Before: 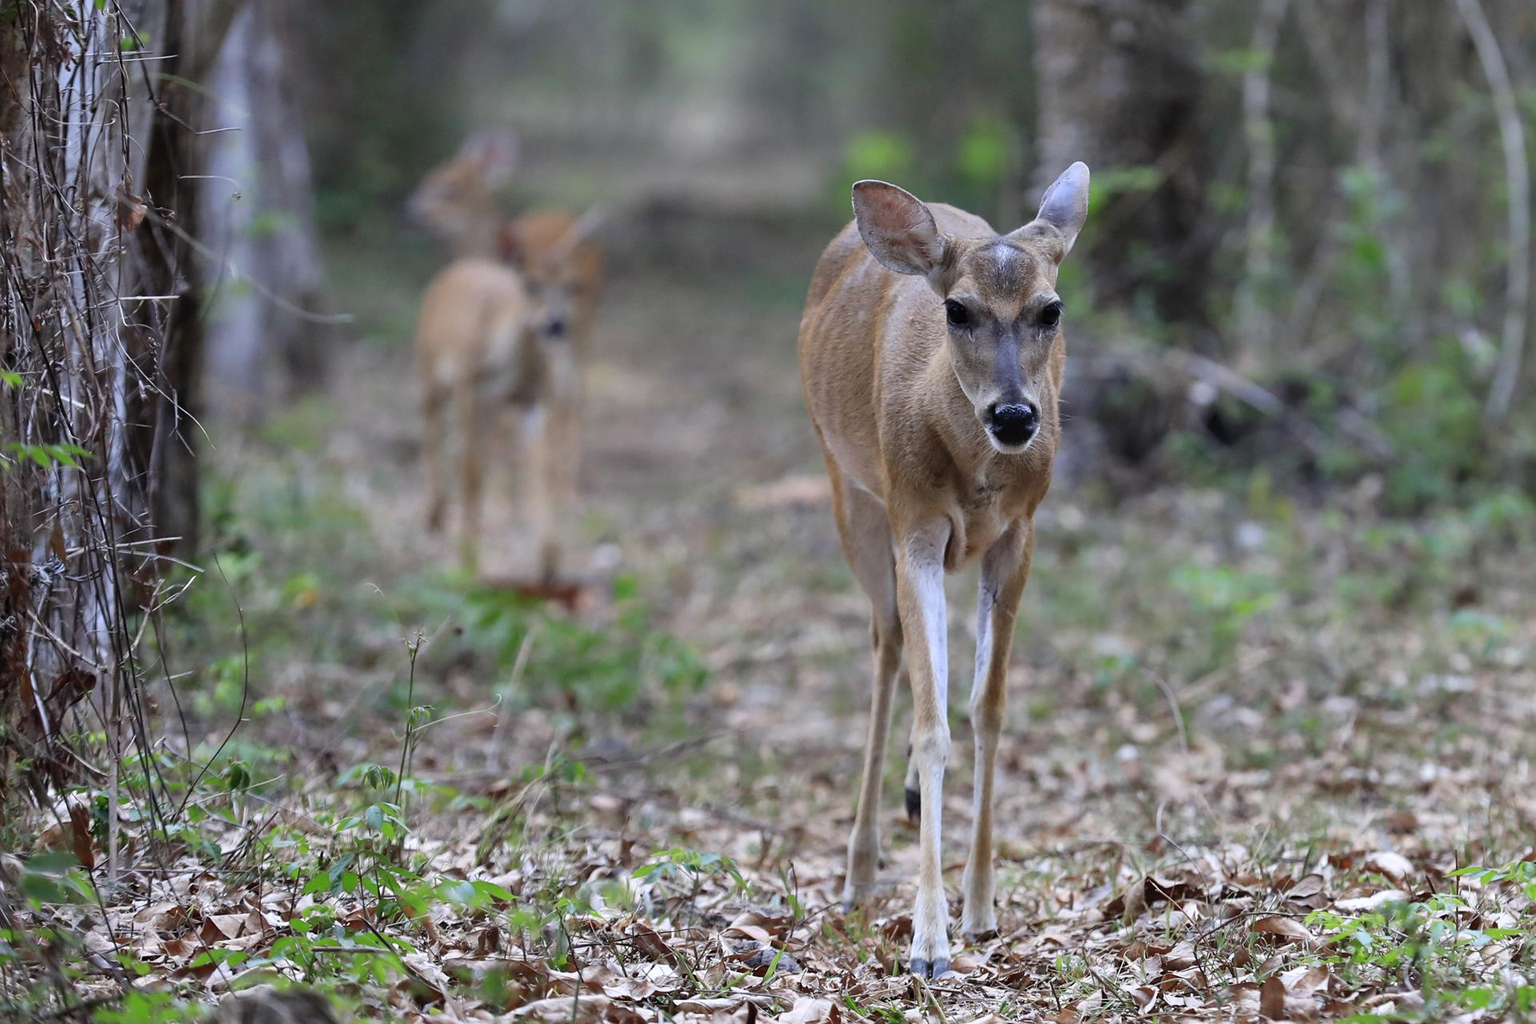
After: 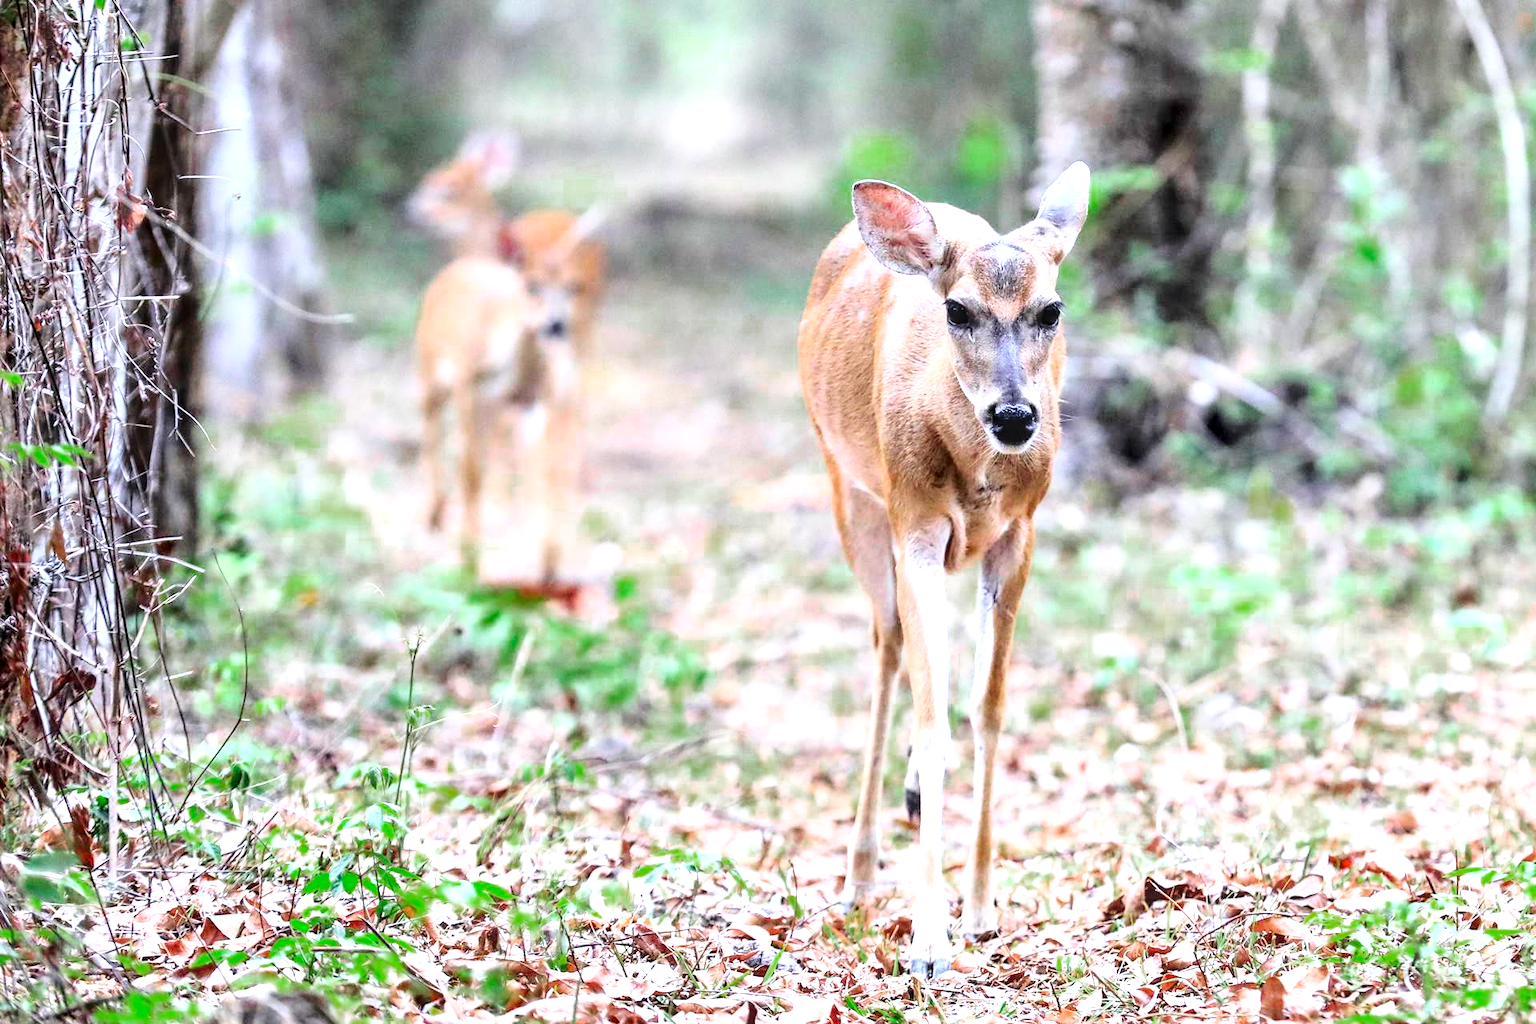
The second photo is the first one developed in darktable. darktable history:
exposure: black level correction 0, exposure 1.2 EV, compensate exposure bias true, compensate highlight preservation false
local contrast: highlights 61%, detail 143%, midtone range 0.423
color zones: curves: ch0 [(0, 0.48) (0.209, 0.398) (0.305, 0.332) (0.429, 0.493) (0.571, 0.5) (0.714, 0.5) (0.857, 0.5) (1, 0.48)]; ch1 [(0, 0.633) (0.143, 0.586) (0.286, 0.489) (0.429, 0.448) (0.571, 0.31) (0.714, 0.335) (0.857, 0.492) (1, 0.633)]; ch2 [(0, 0.448) (0.143, 0.498) (0.286, 0.5) (0.429, 0.5) (0.571, 0.5) (0.714, 0.5) (0.857, 0.5) (1, 0.448)]
base curve: curves: ch0 [(0, 0) (0.028, 0.03) (0.121, 0.232) (0.46, 0.748) (0.859, 0.968) (1, 1)]
